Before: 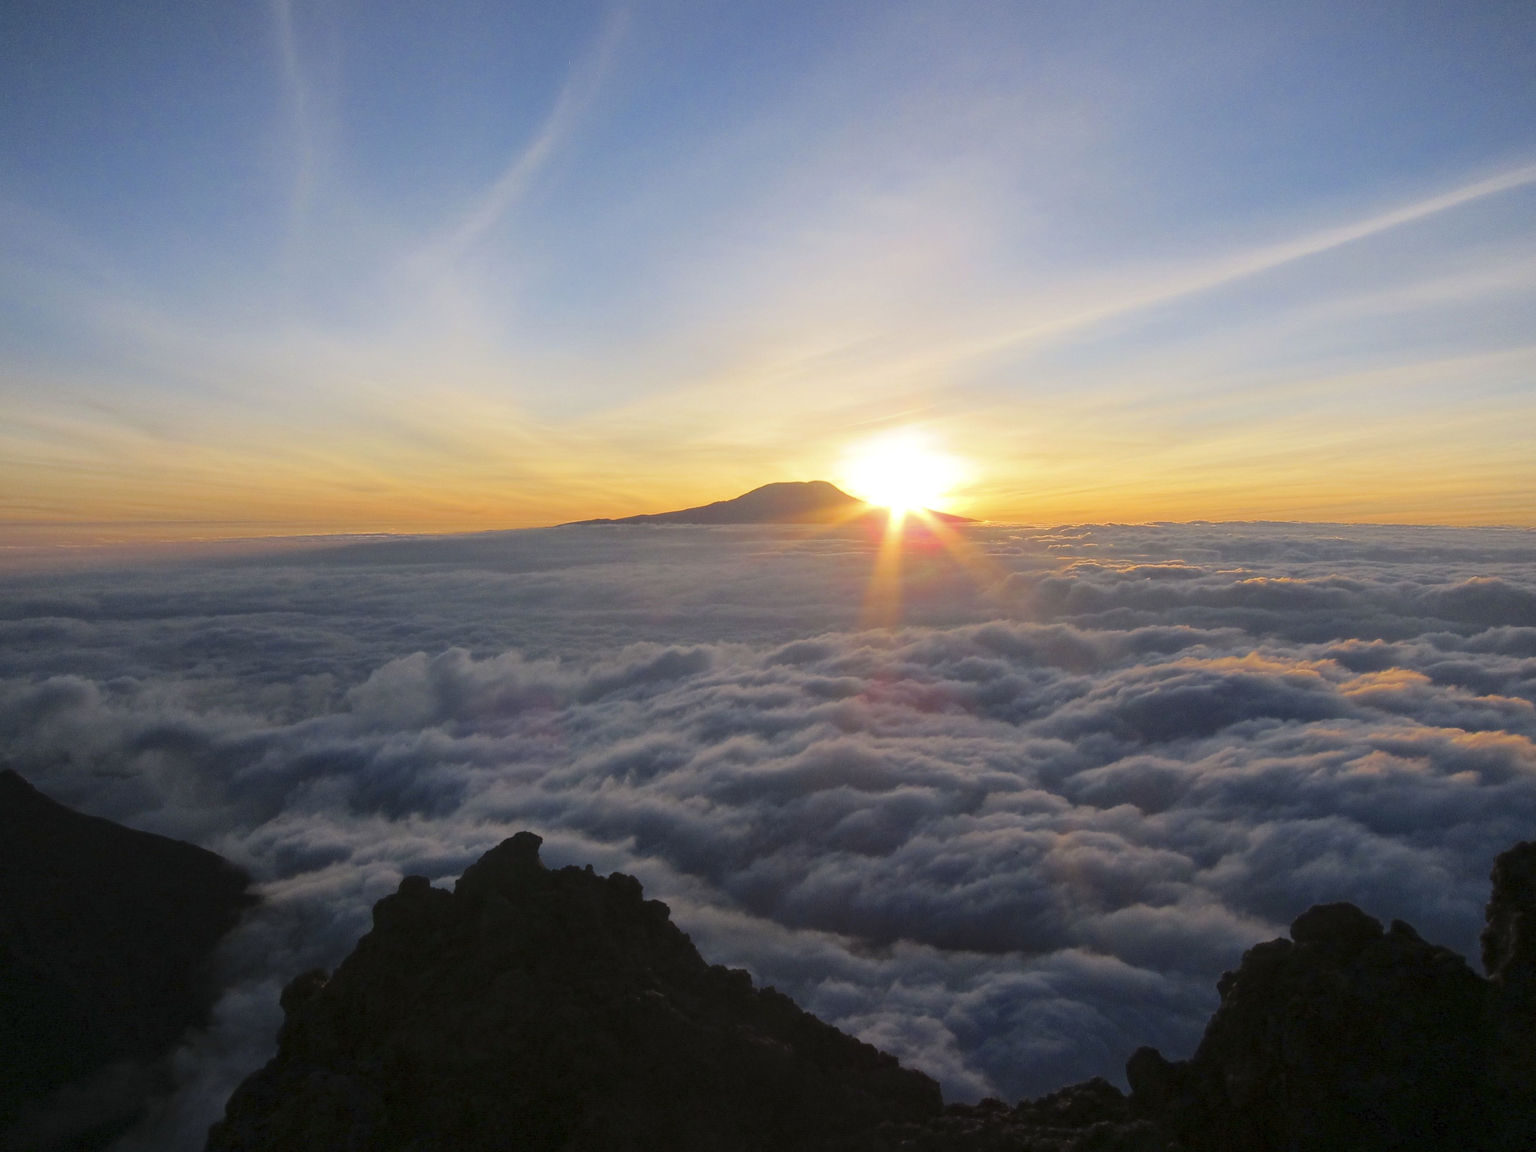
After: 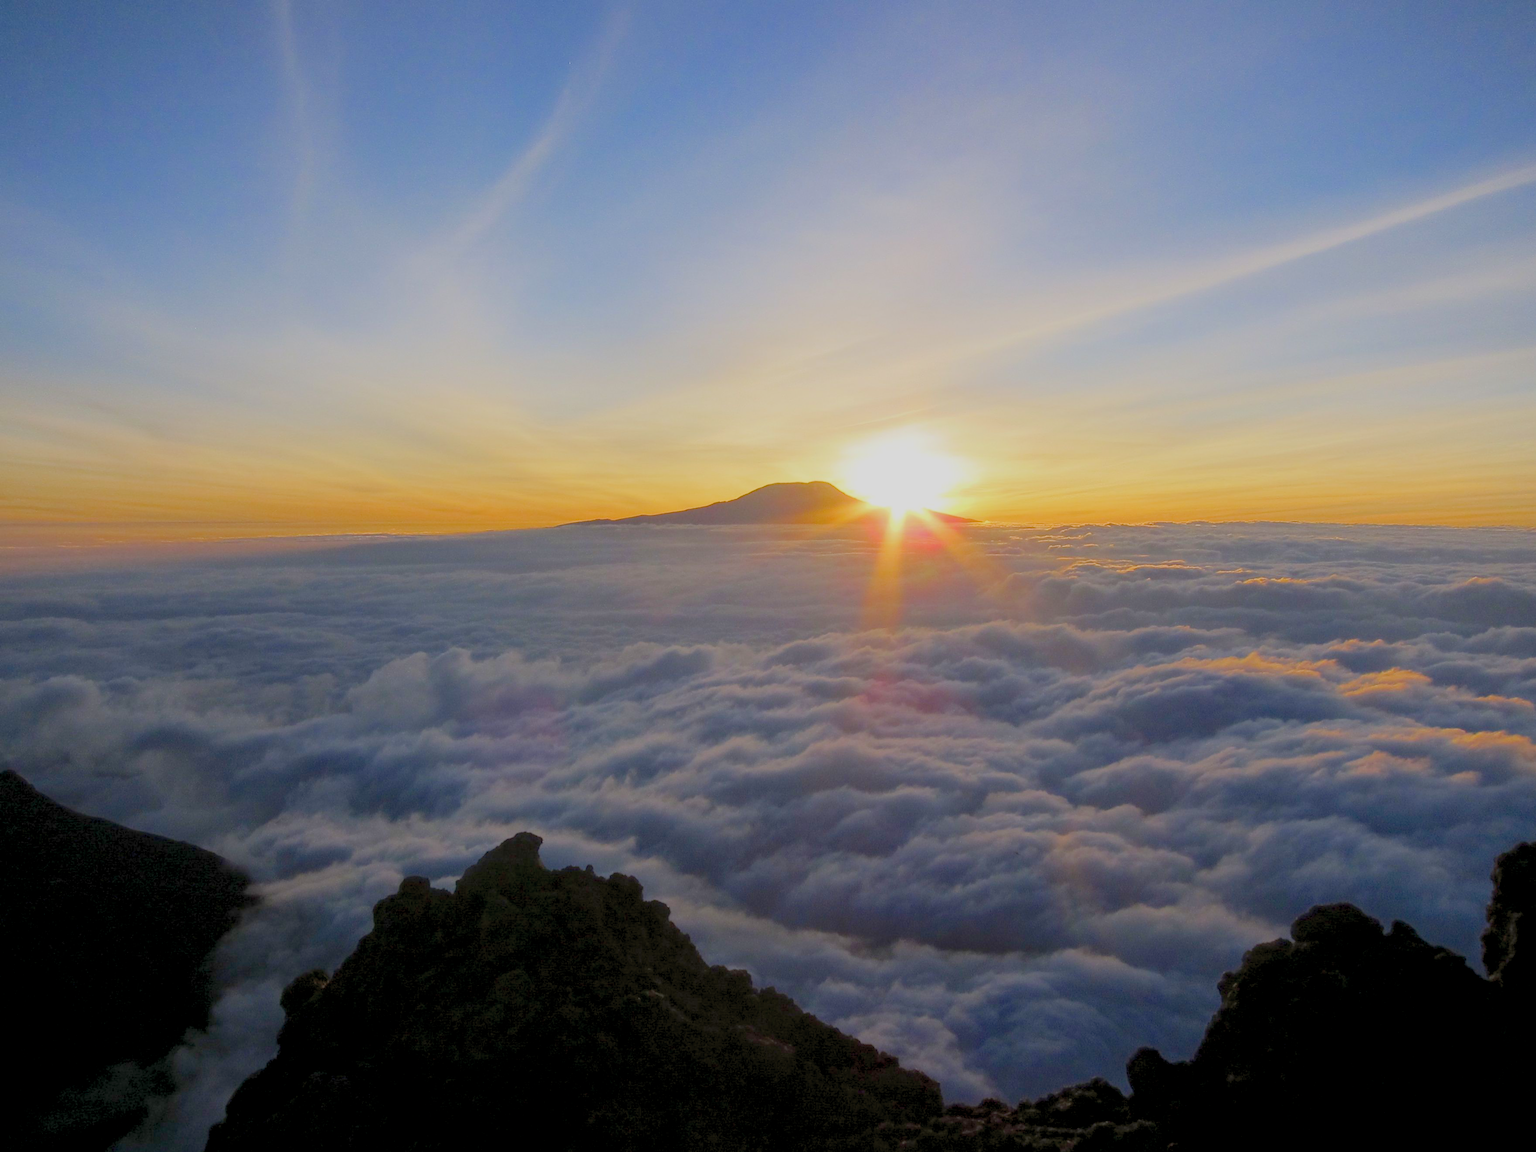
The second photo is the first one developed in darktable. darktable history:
color balance rgb: global offset › luminance -0.5%, perceptual saturation grading › highlights -17.77%, perceptual saturation grading › mid-tones 33.1%, perceptual saturation grading › shadows 50.52%, perceptual brilliance grading › highlights 10.8%, perceptual brilliance grading › shadows -10.8%, global vibrance 24.22%, contrast -25%
exposure: exposure -0.492 EV, compensate highlight preservation false
contrast brightness saturation: brightness 0.13
